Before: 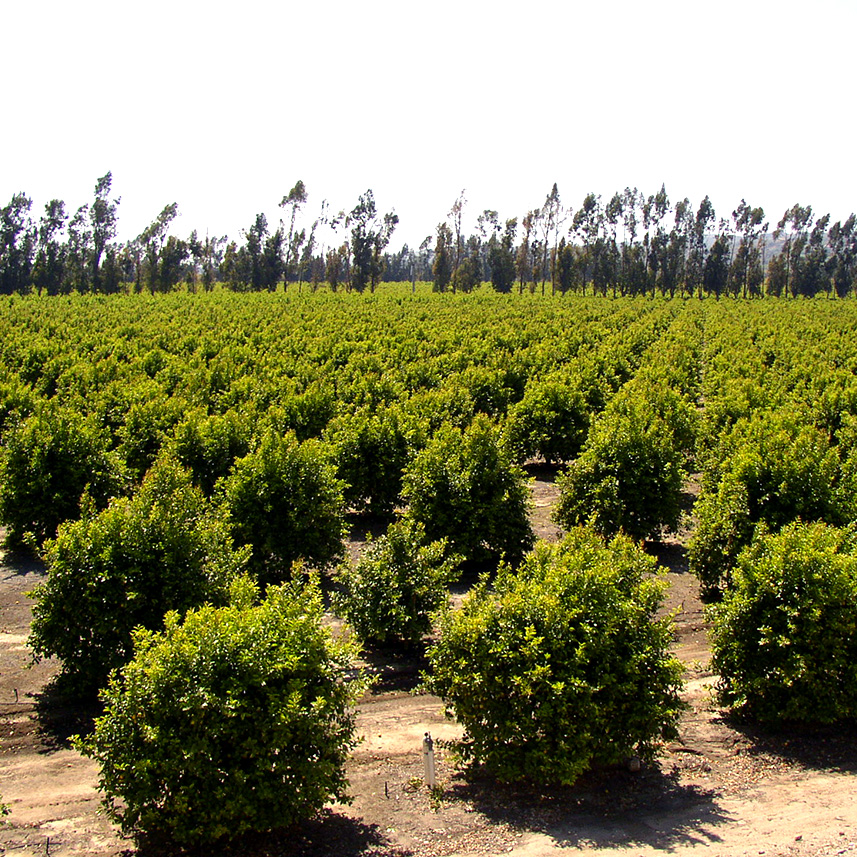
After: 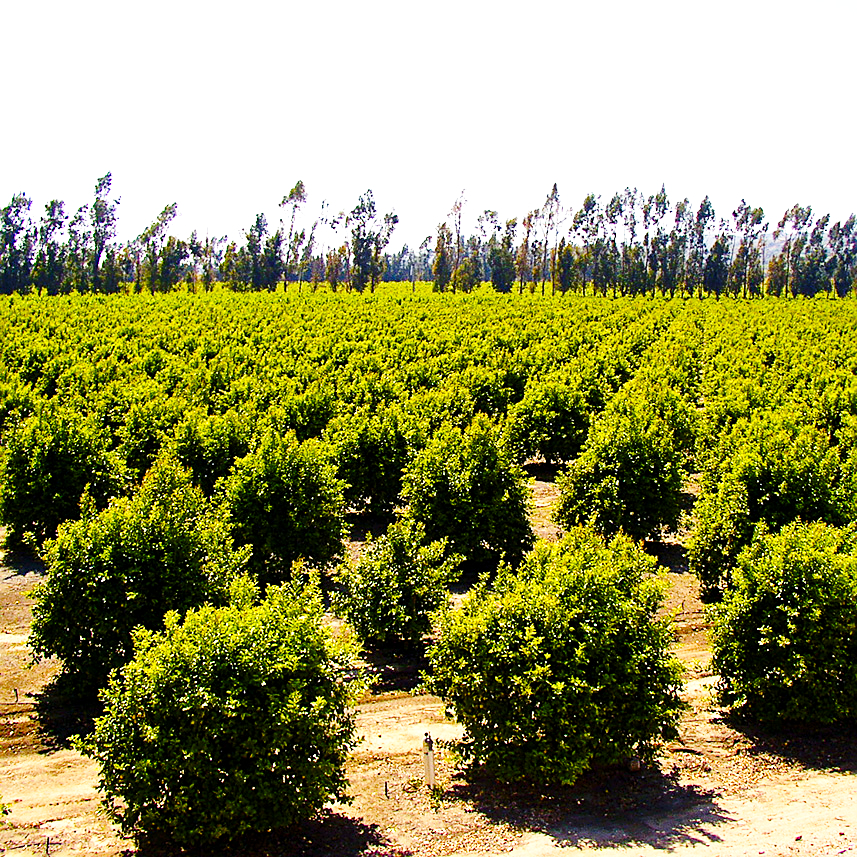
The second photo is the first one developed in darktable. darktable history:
sharpen: on, module defaults
color balance rgb: perceptual saturation grading › global saturation 20%, perceptual saturation grading › highlights -25%, perceptual saturation grading › shadows 25%, global vibrance 50%
base curve: curves: ch0 [(0, 0) (0.028, 0.03) (0.121, 0.232) (0.46, 0.748) (0.859, 0.968) (1, 1)], preserve colors none
